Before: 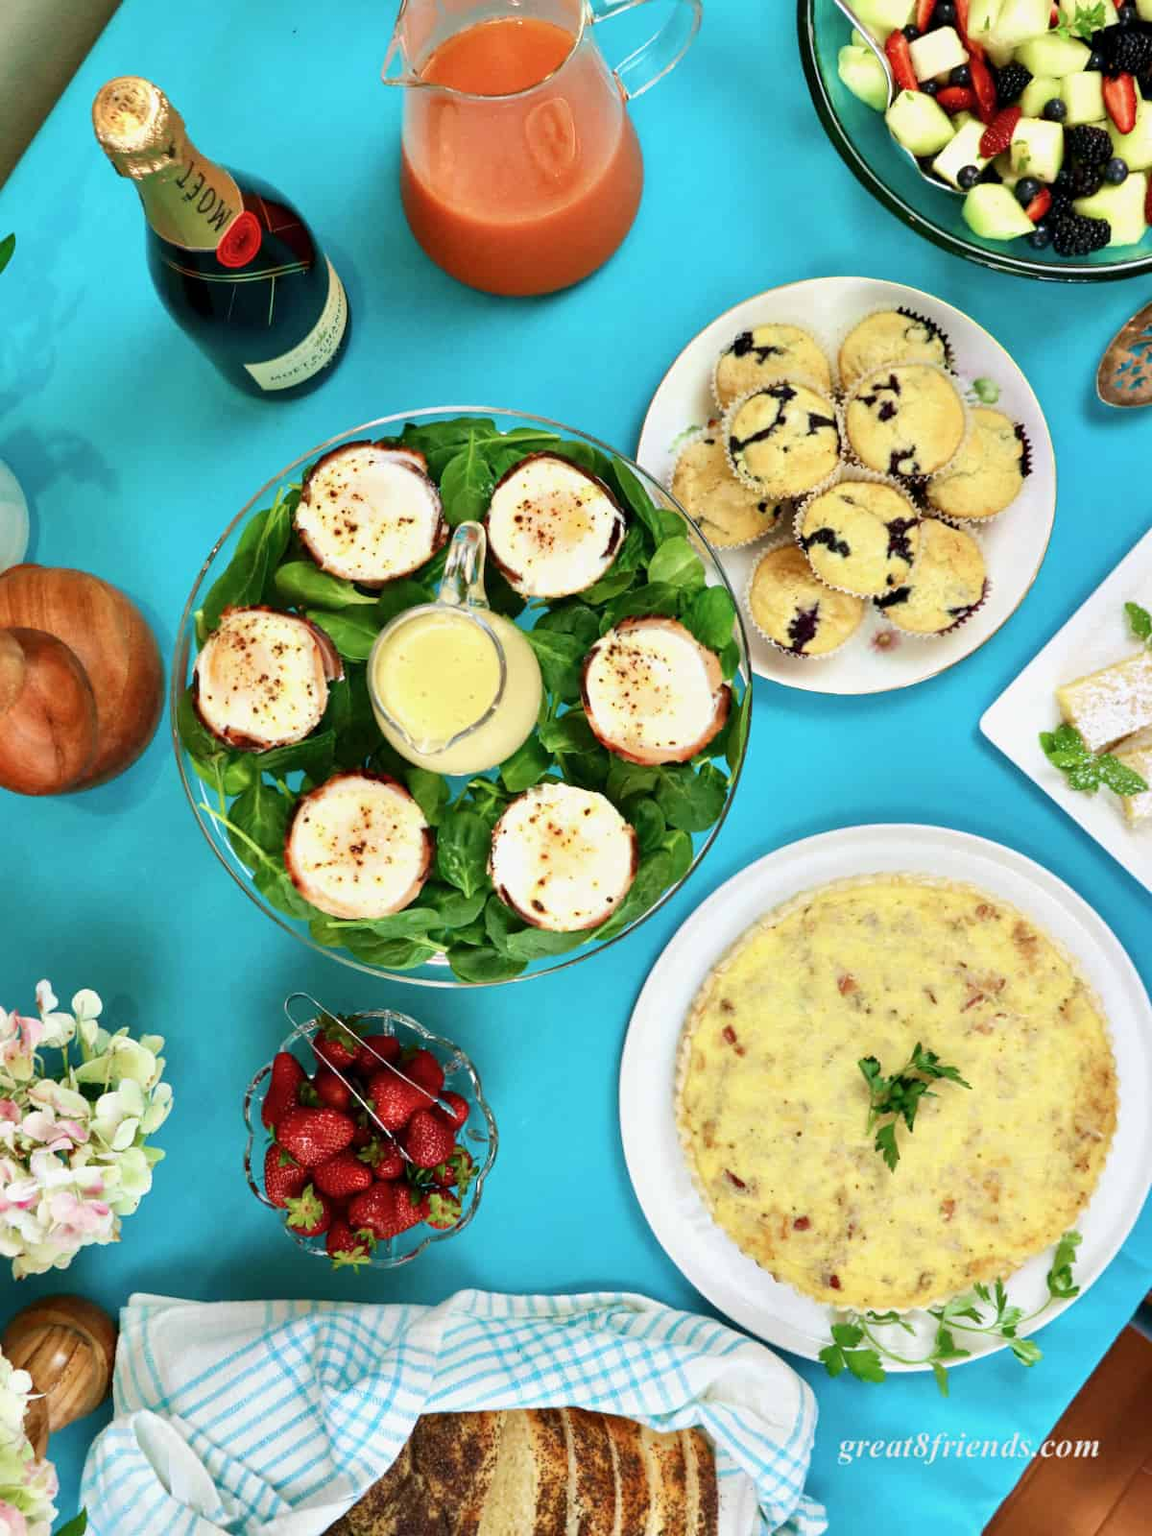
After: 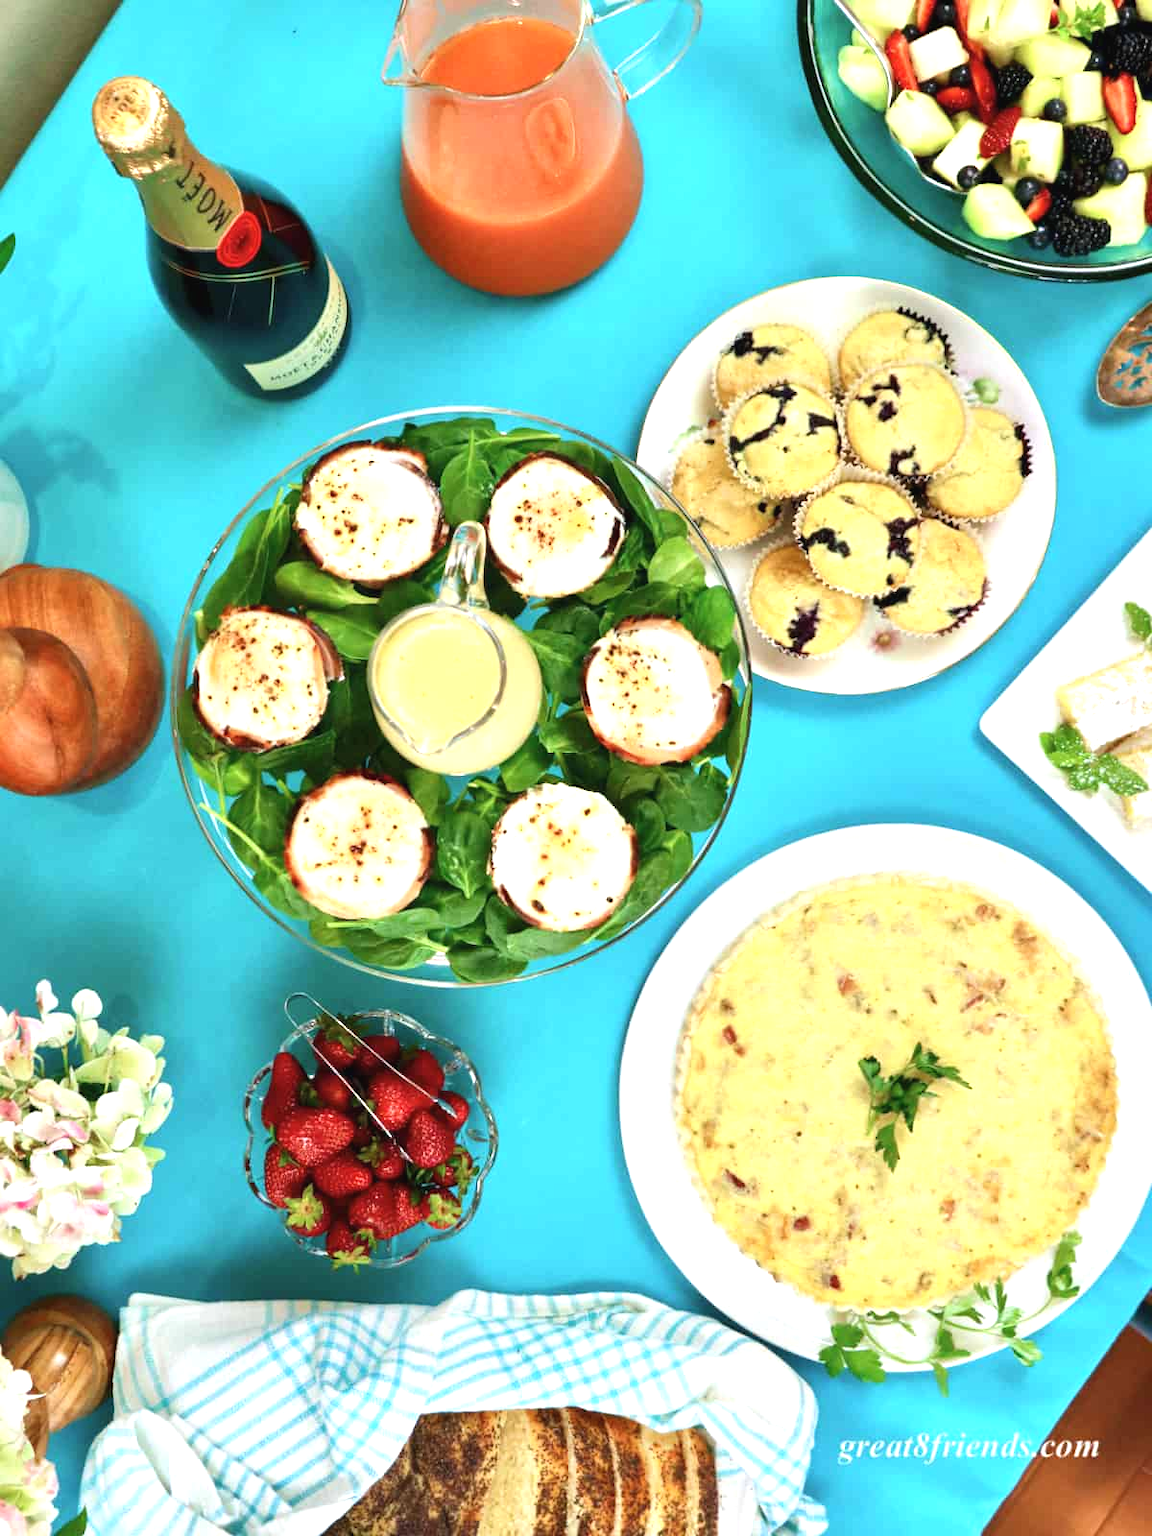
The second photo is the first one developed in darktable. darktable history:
exposure: black level correction -0.002, exposure 0.542 EV, compensate highlight preservation false
